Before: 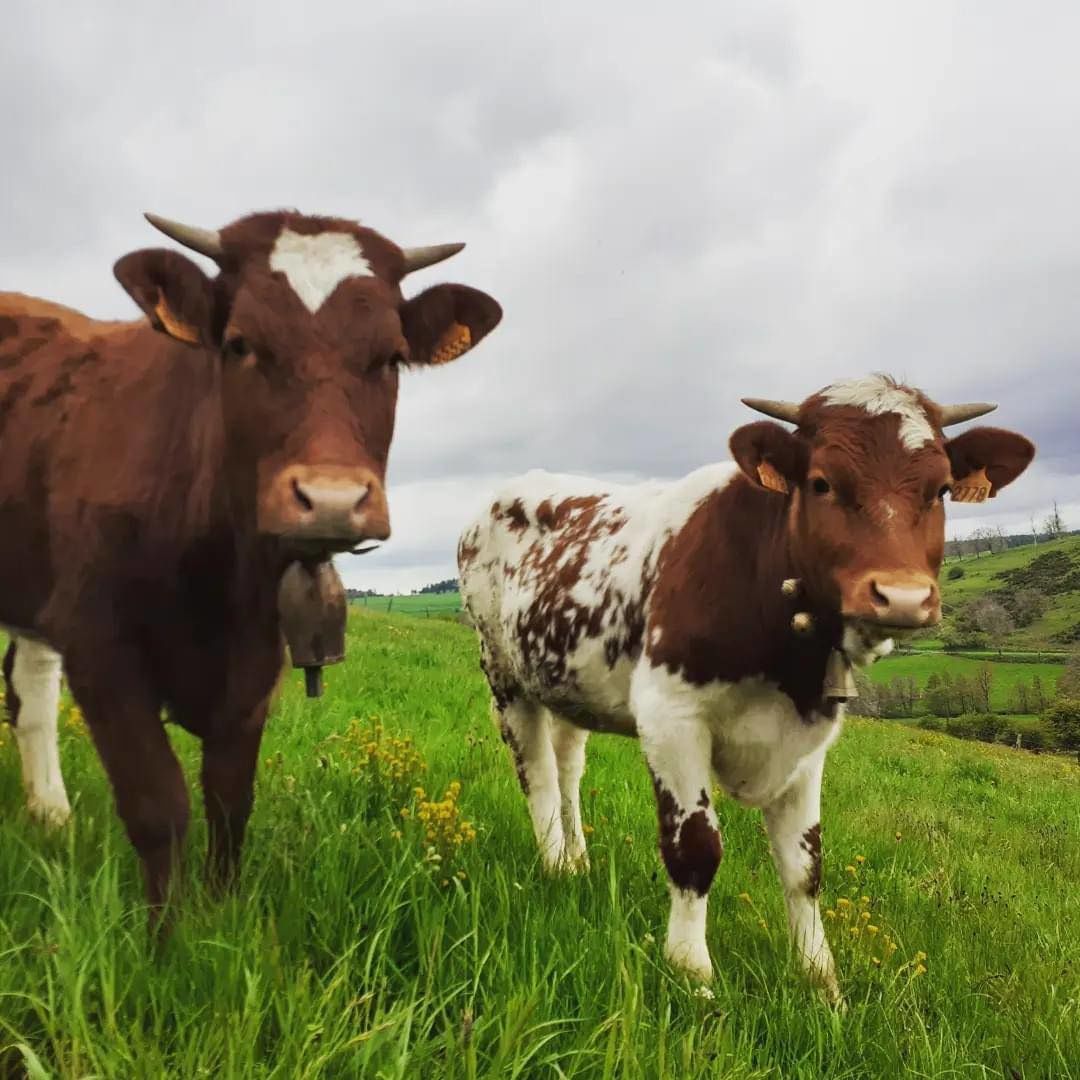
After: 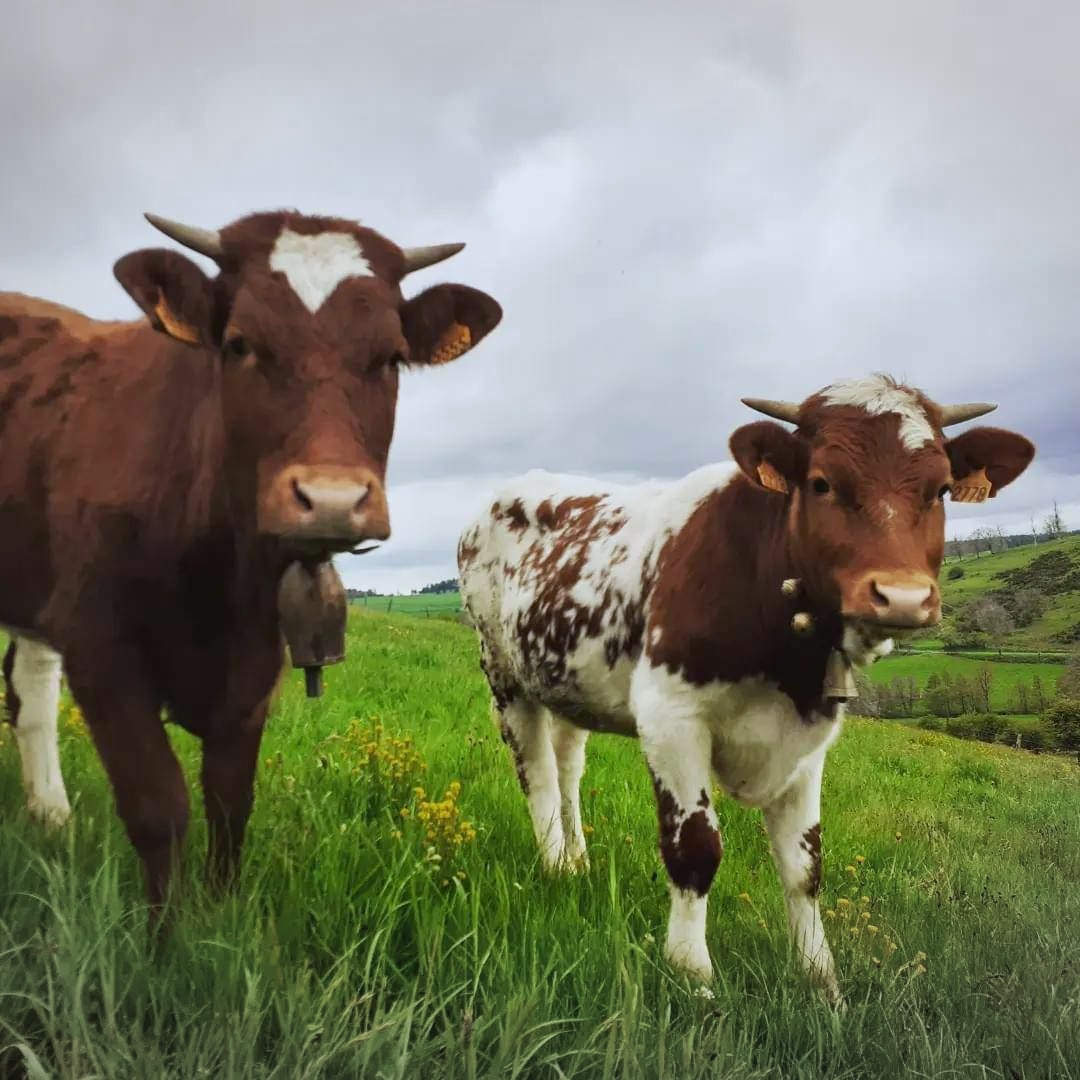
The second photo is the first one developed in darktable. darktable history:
vignetting: fall-off start 100%, brightness -0.282, width/height ratio 1.31
white balance: red 0.967, blue 1.049
